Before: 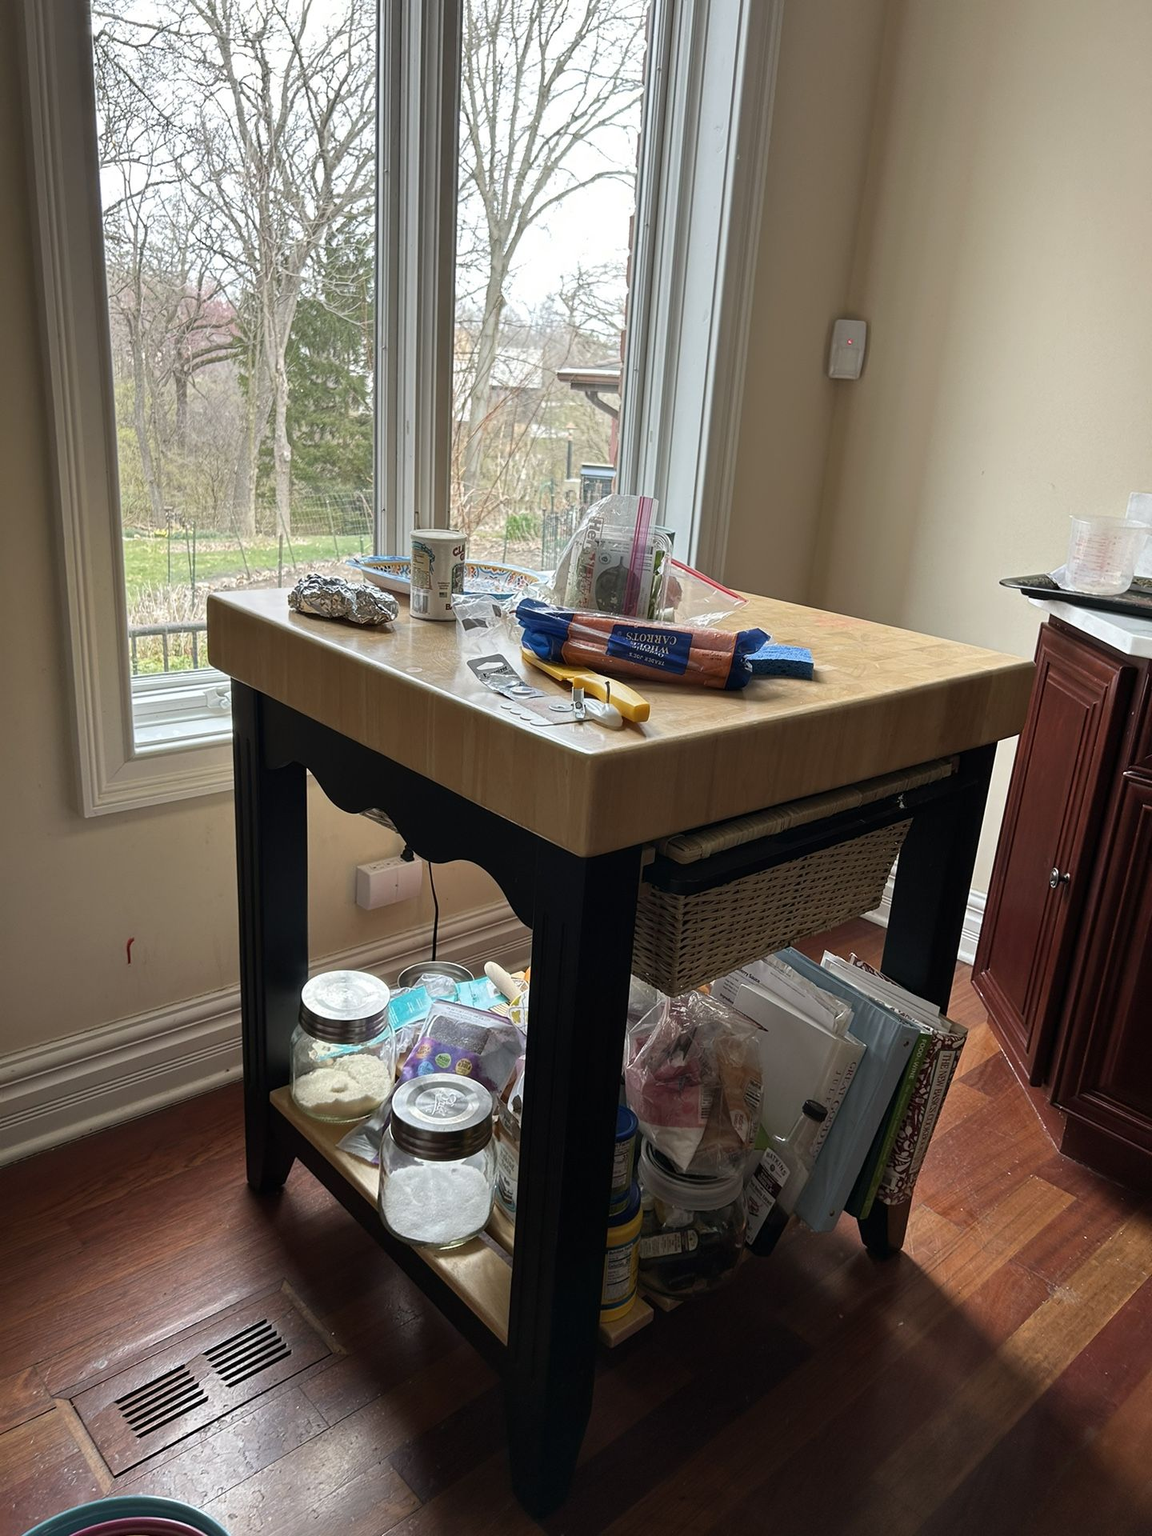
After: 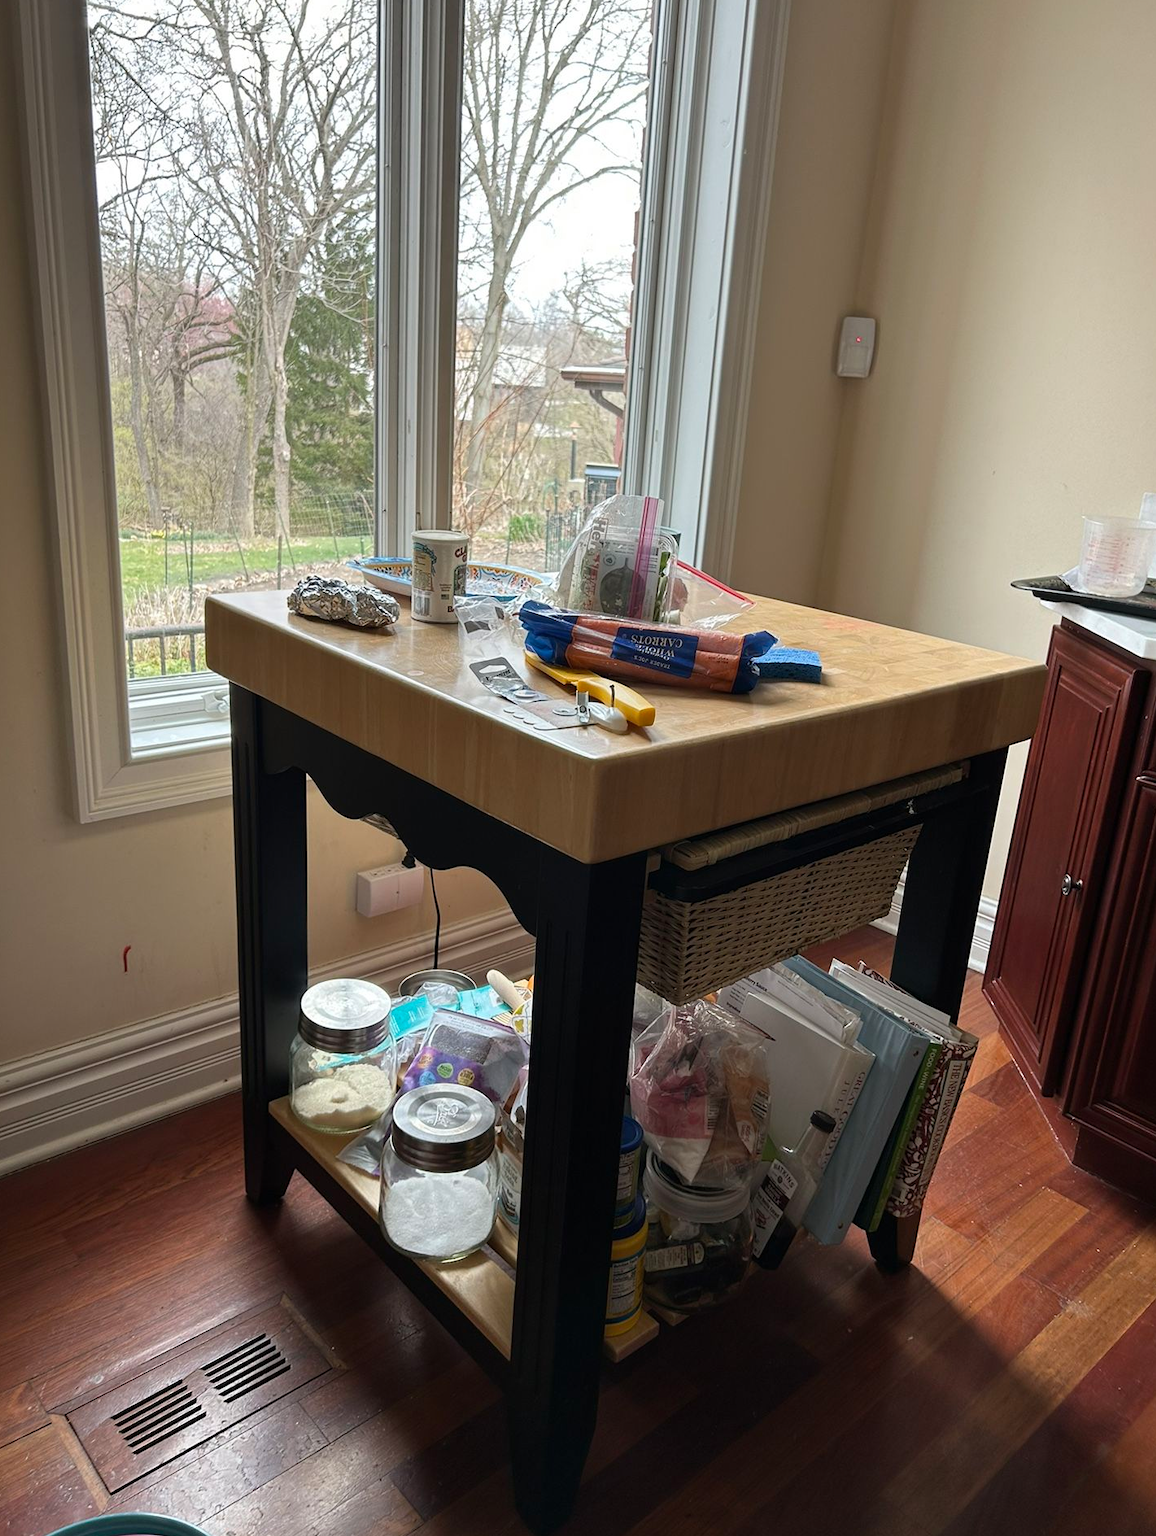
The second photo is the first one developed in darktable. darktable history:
crop: left 0.506%, top 0.57%, right 0.242%, bottom 0.94%
